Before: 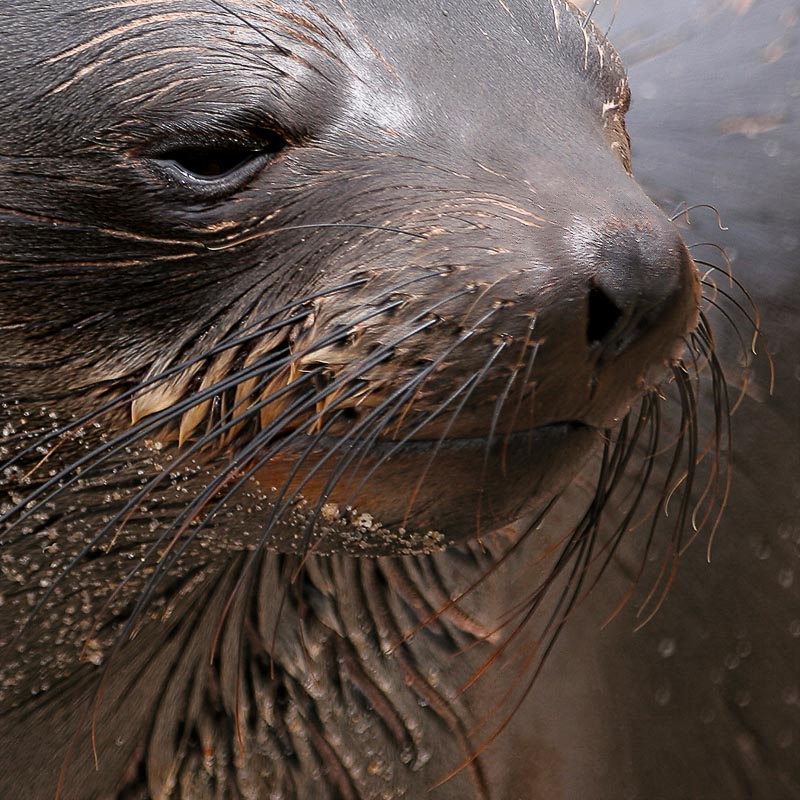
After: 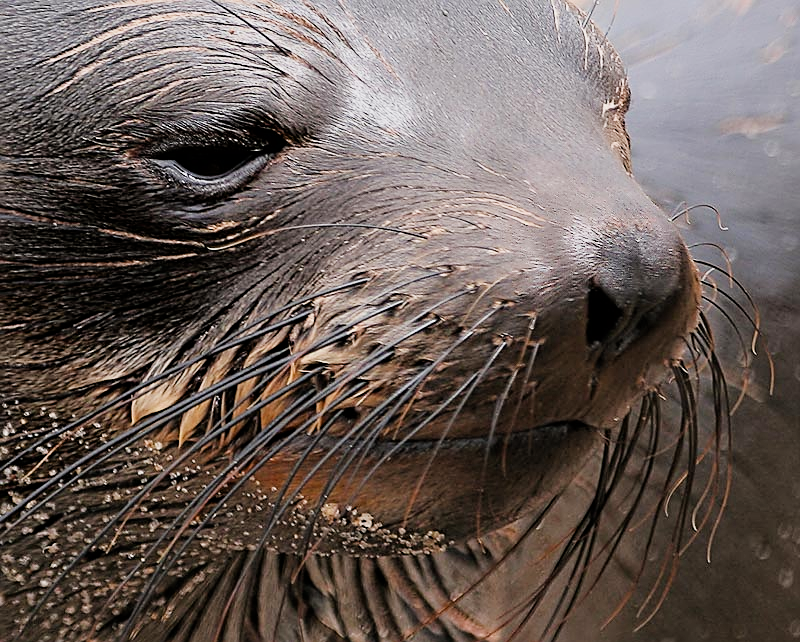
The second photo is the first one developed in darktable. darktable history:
crop: bottom 19.644%
filmic rgb: black relative exposure -7.65 EV, white relative exposure 4.56 EV, hardness 3.61
exposure: black level correction 0, exposure 0.7 EV, compensate exposure bias true, compensate highlight preservation false
sharpen: on, module defaults
